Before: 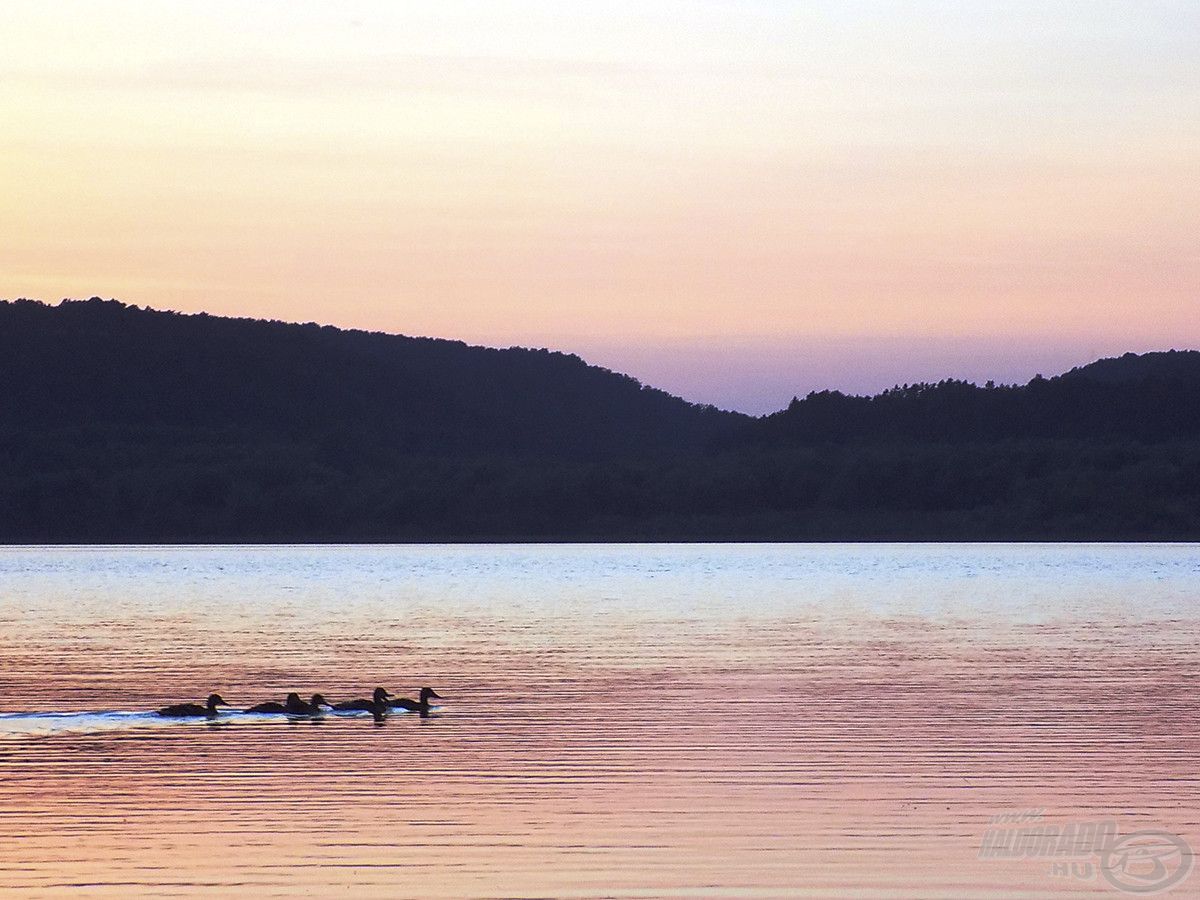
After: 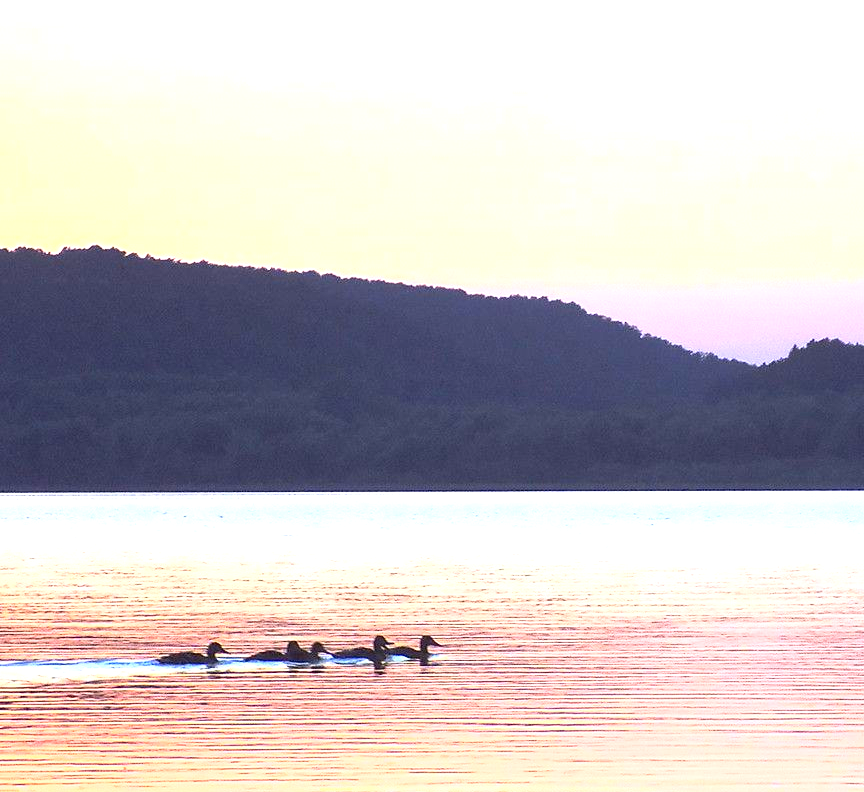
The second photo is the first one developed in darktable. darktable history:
exposure: black level correction 0, exposure 1.2 EV, compensate highlight preservation false
crop: top 5.803%, right 27.864%, bottom 5.804%
contrast brightness saturation: contrast 0.2, brightness 0.16, saturation 0.22
shadows and highlights: shadows 25, highlights -25
